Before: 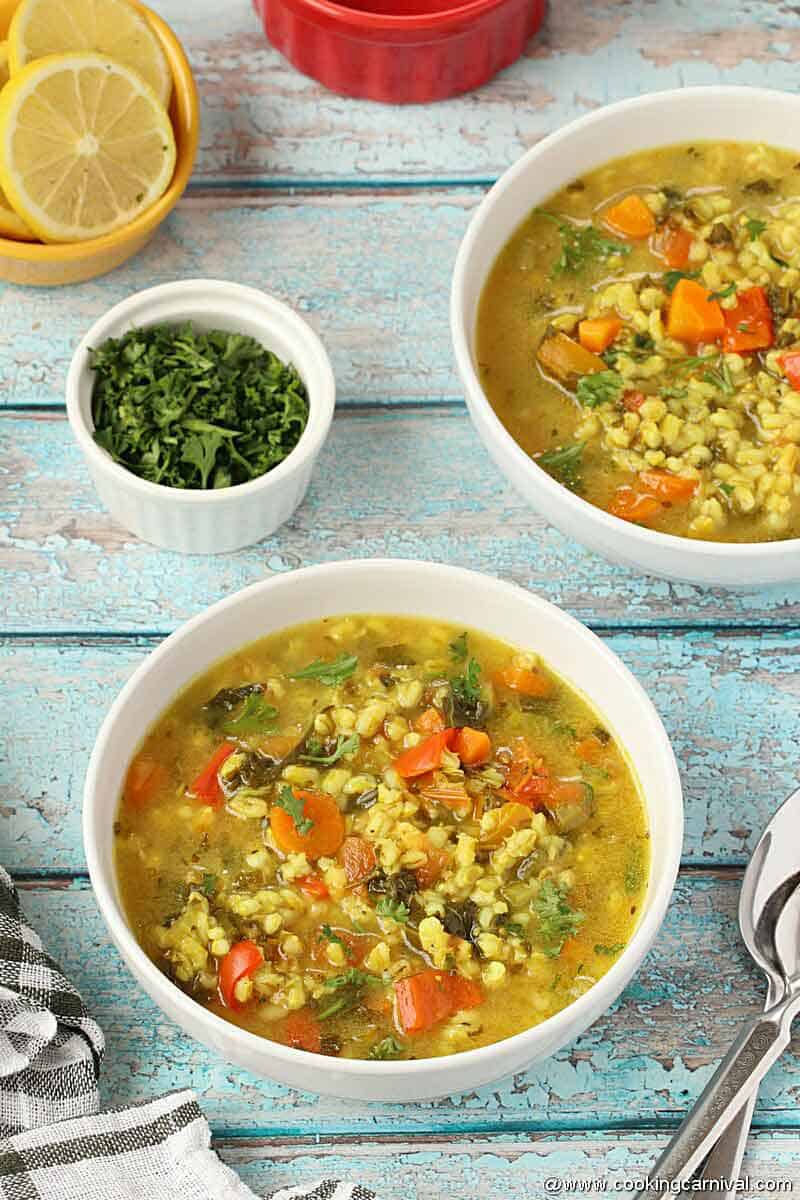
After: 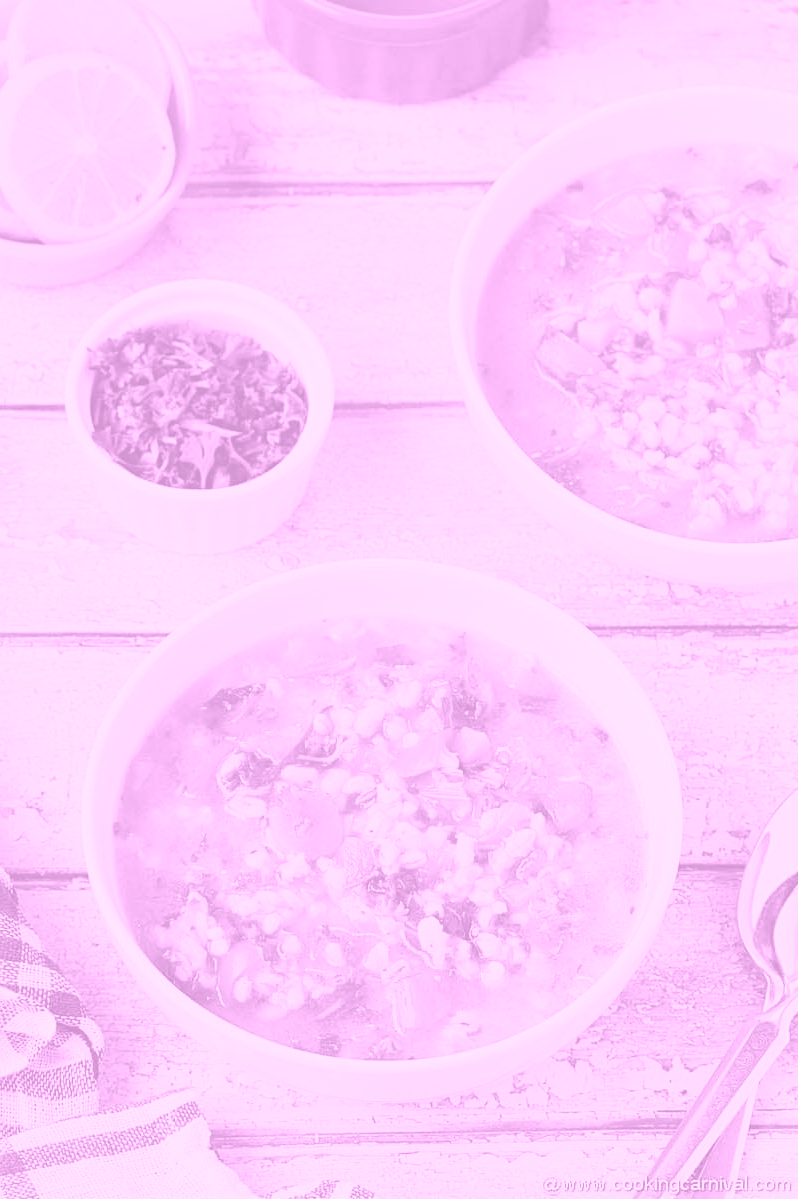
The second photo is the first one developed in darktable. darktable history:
colorize: hue 331.2°, saturation 75%, source mix 30.28%, lightness 70.52%, version 1
tone curve: curves: ch0 [(0, 0) (0.003, 0.006) (0.011, 0.015) (0.025, 0.032) (0.044, 0.054) (0.069, 0.079) (0.1, 0.111) (0.136, 0.146) (0.177, 0.186) (0.224, 0.229) (0.277, 0.286) (0.335, 0.348) (0.399, 0.426) (0.468, 0.514) (0.543, 0.609) (0.623, 0.706) (0.709, 0.789) (0.801, 0.862) (0.898, 0.926) (1, 1)], preserve colors none
crop and rotate: left 0.126%
